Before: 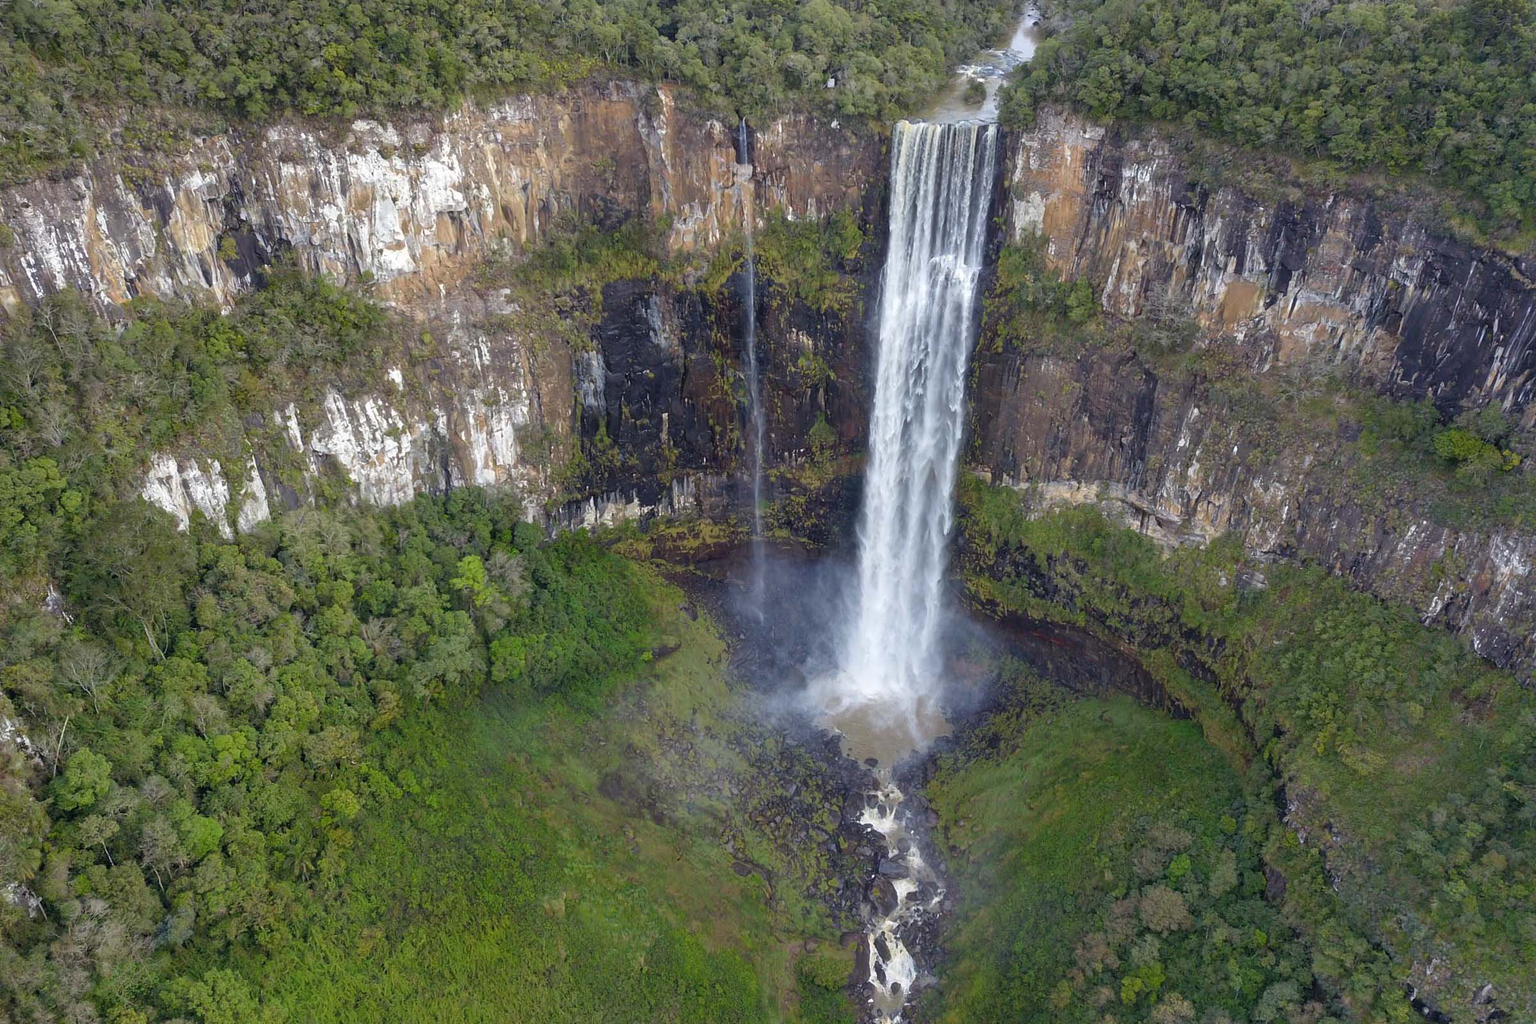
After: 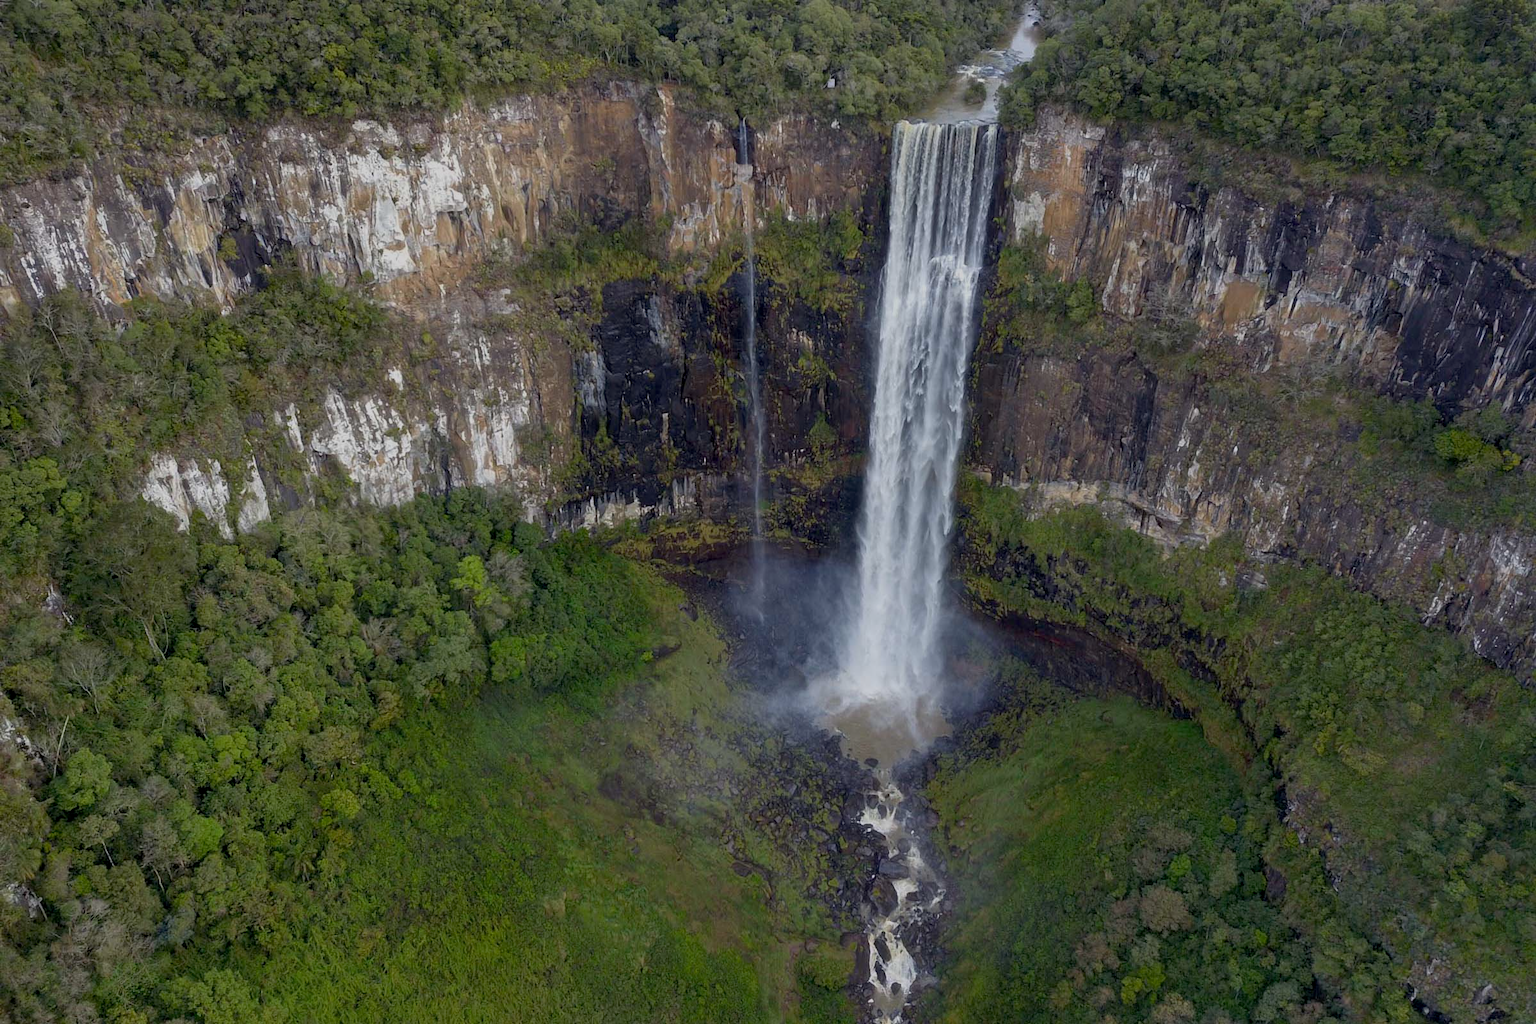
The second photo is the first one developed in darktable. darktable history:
exposure: black level correction 0.009, exposure -0.645 EV, compensate exposure bias true, compensate highlight preservation false
